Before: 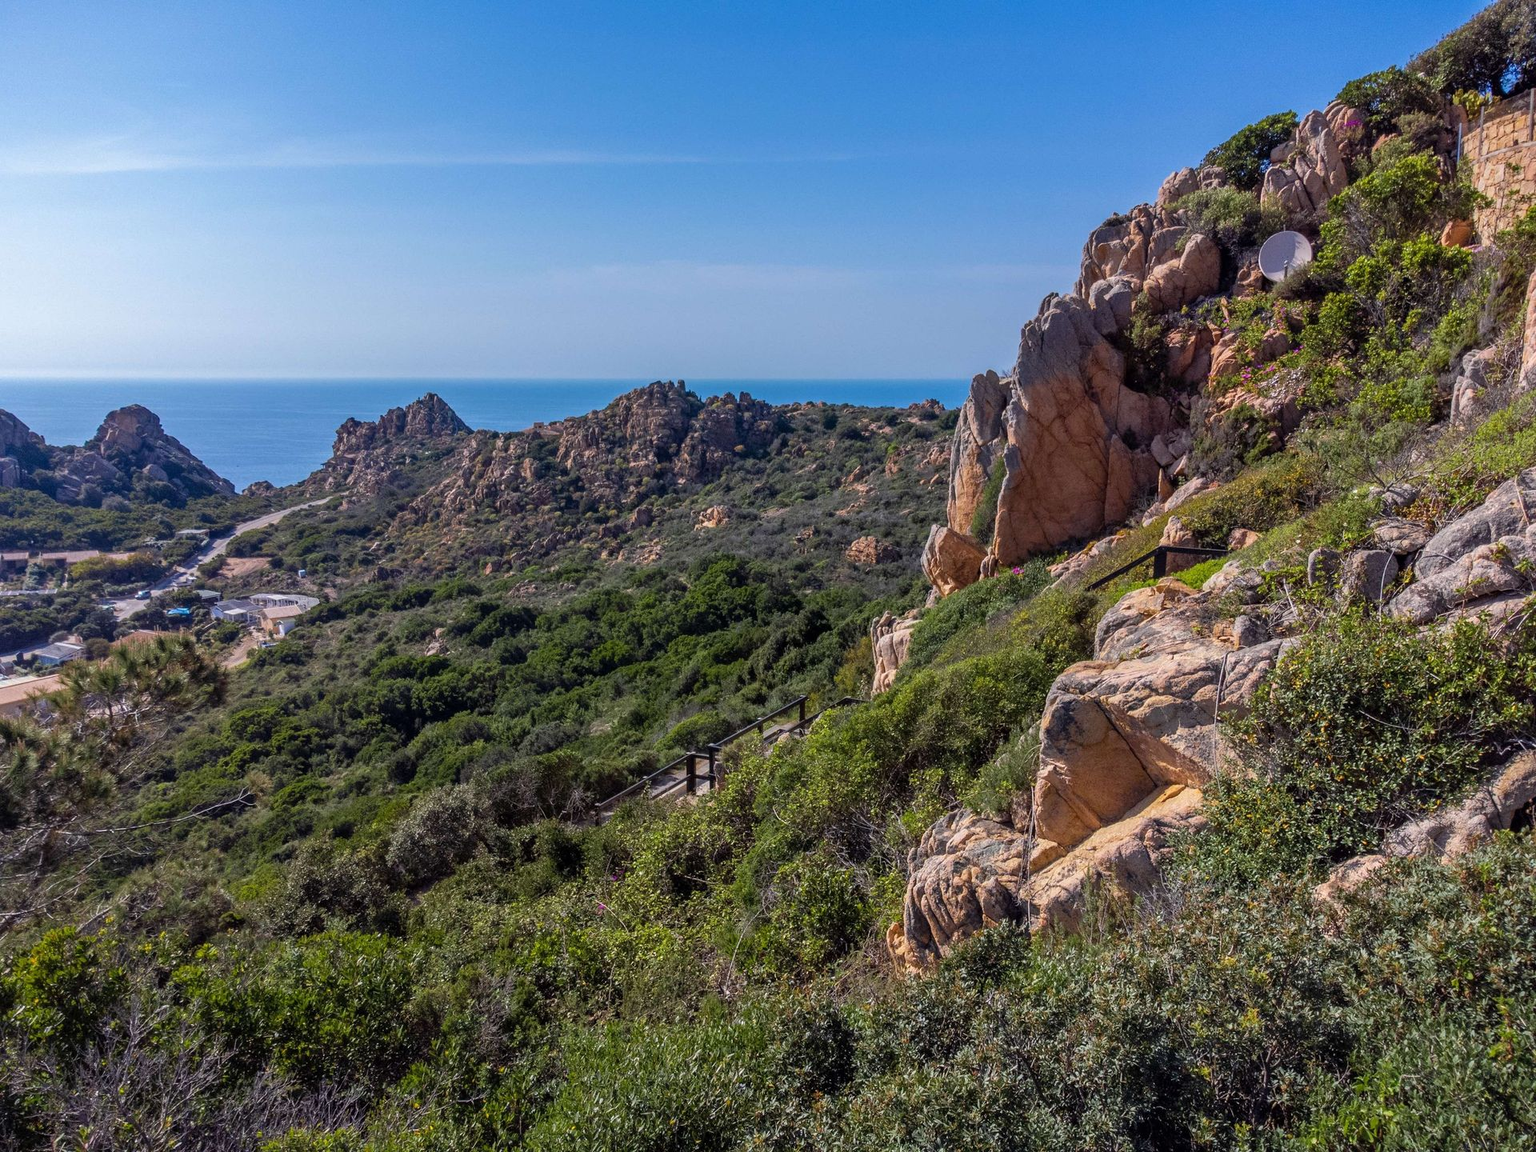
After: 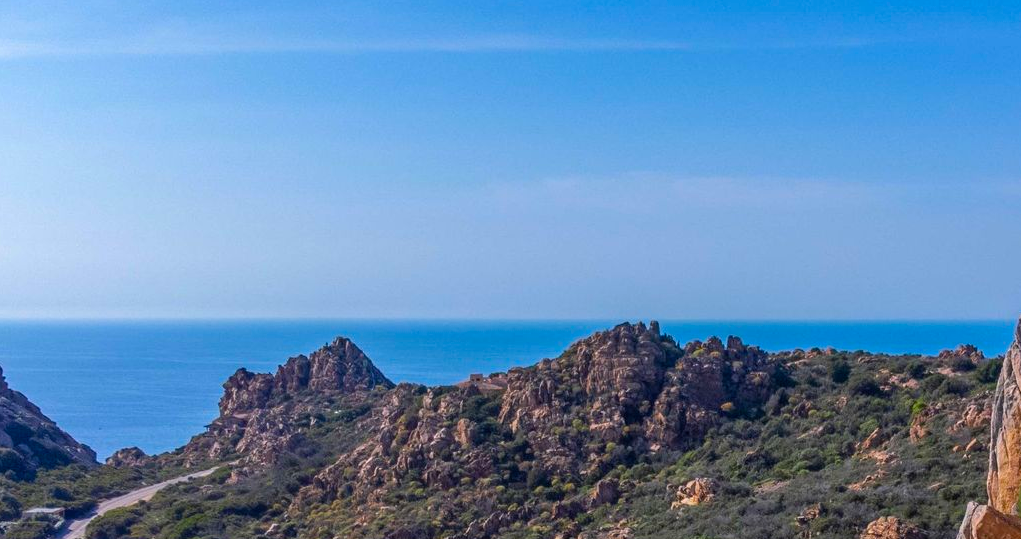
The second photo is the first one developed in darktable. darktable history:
color balance rgb: perceptual saturation grading › global saturation 19.658%, global vibrance 20%
crop: left 10.265%, top 10.726%, right 36.515%, bottom 51.788%
